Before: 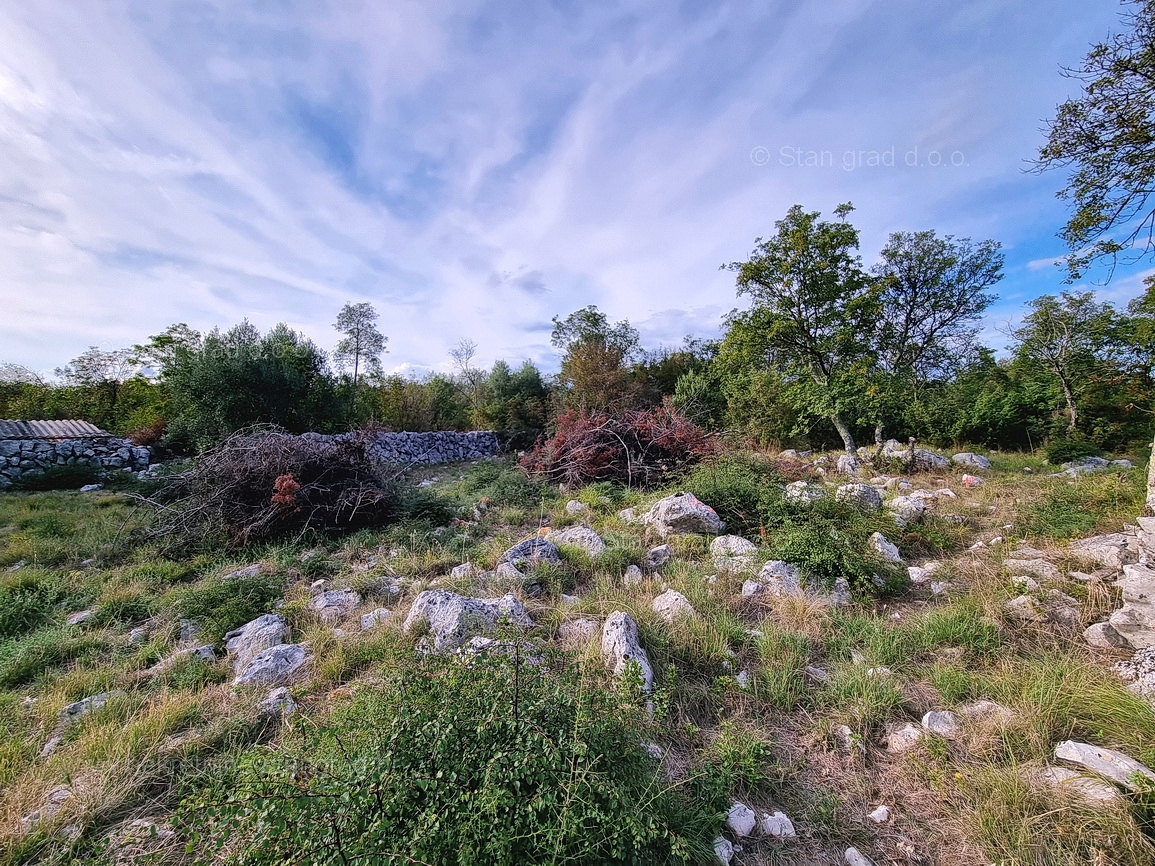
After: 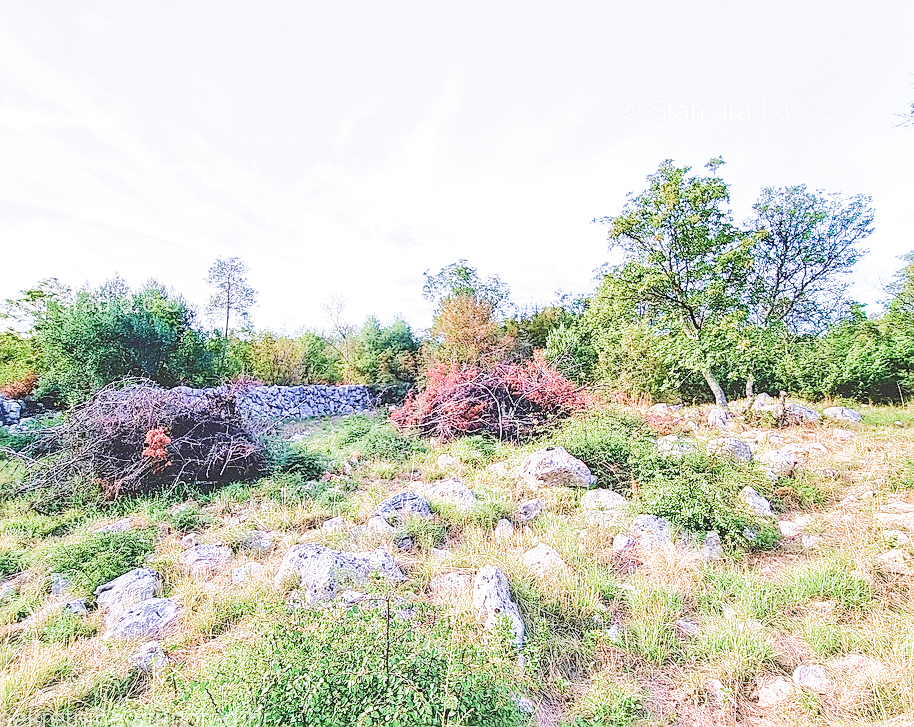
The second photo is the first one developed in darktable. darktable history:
local contrast: on, module defaults
filmic rgb: black relative exposure -8.12 EV, white relative exposure 3.76 EV, hardness 4.44, color science v4 (2020)
crop: left 11.233%, top 5.325%, right 9.602%, bottom 10.713%
velvia: strength 56.15%
tone equalizer: -8 EV 1.98 EV, -7 EV 1.97 EV, -6 EV 1.99 EV, -5 EV 1.97 EV, -4 EV 1.97 EV, -3 EV 1.47 EV, -2 EV 0.981 EV, -1 EV 0.5 EV, edges refinement/feathering 500, mask exposure compensation -1.57 EV, preserve details no
sharpen: on, module defaults
exposure: black level correction 0, exposure 1.478 EV, compensate exposure bias true, compensate highlight preservation false
